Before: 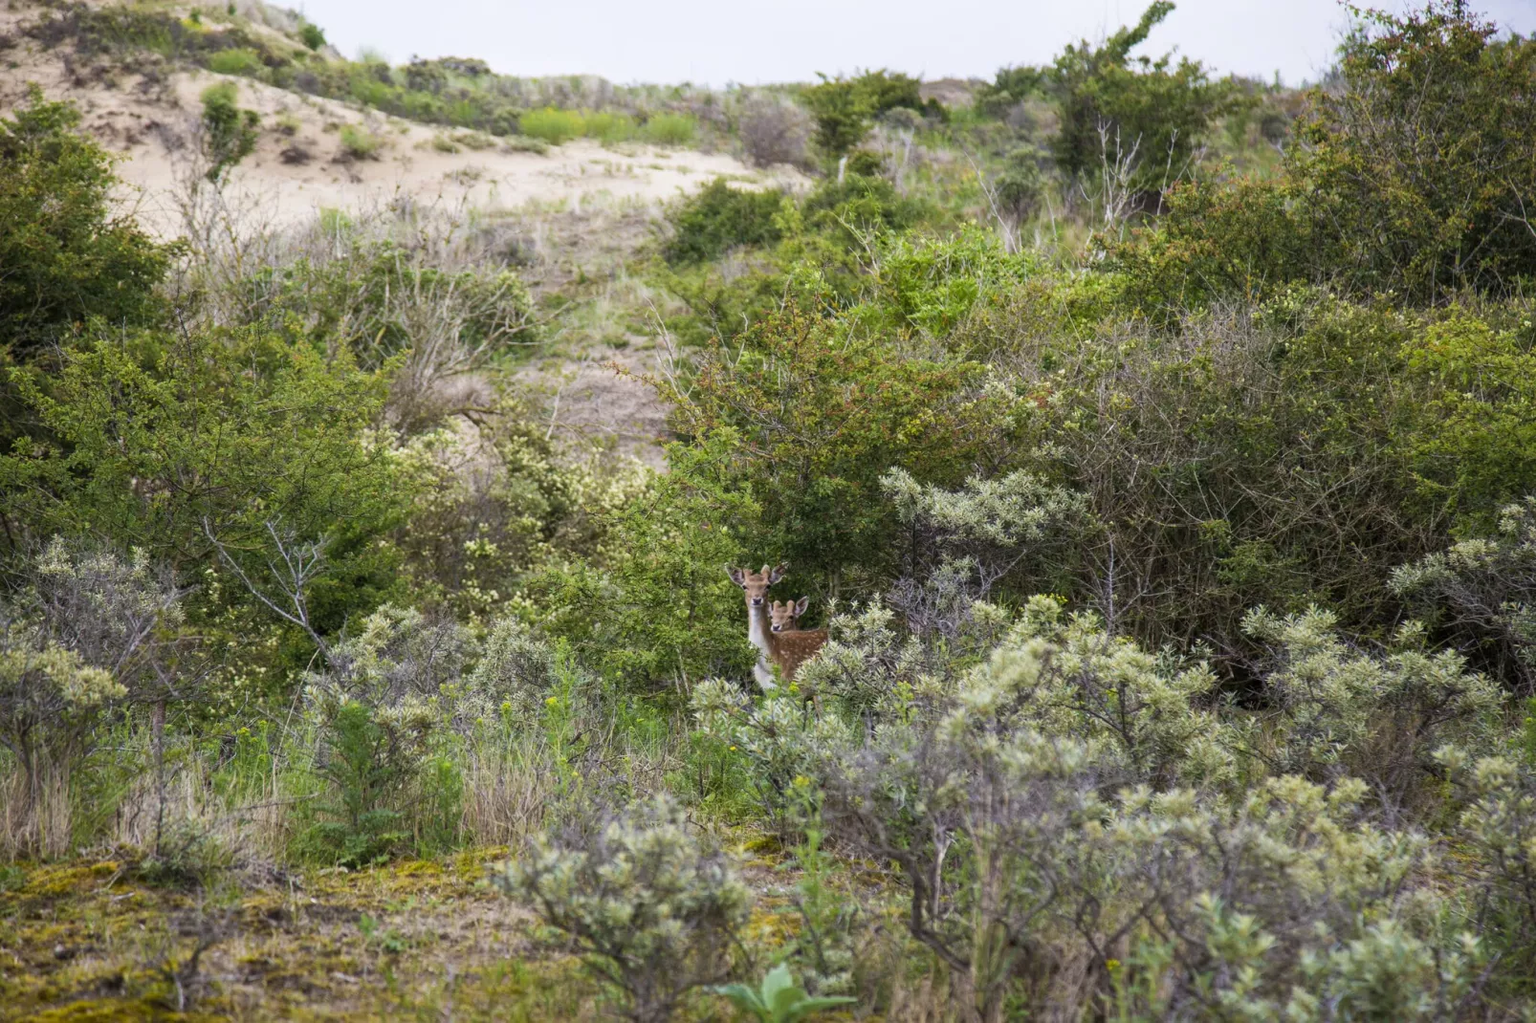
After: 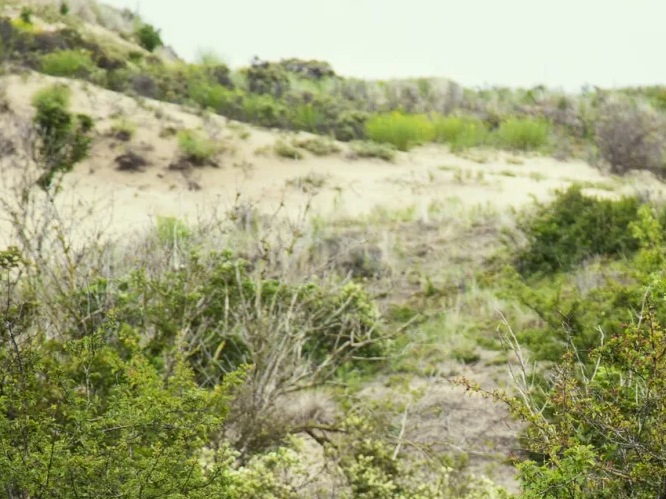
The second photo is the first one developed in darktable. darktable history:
contrast brightness saturation: contrast 0.139
crop and rotate: left 11.101%, top 0.103%, right 47.417%, bottom 53.173%
color correction: highlights a* -5.81, highlights b* 11.04
